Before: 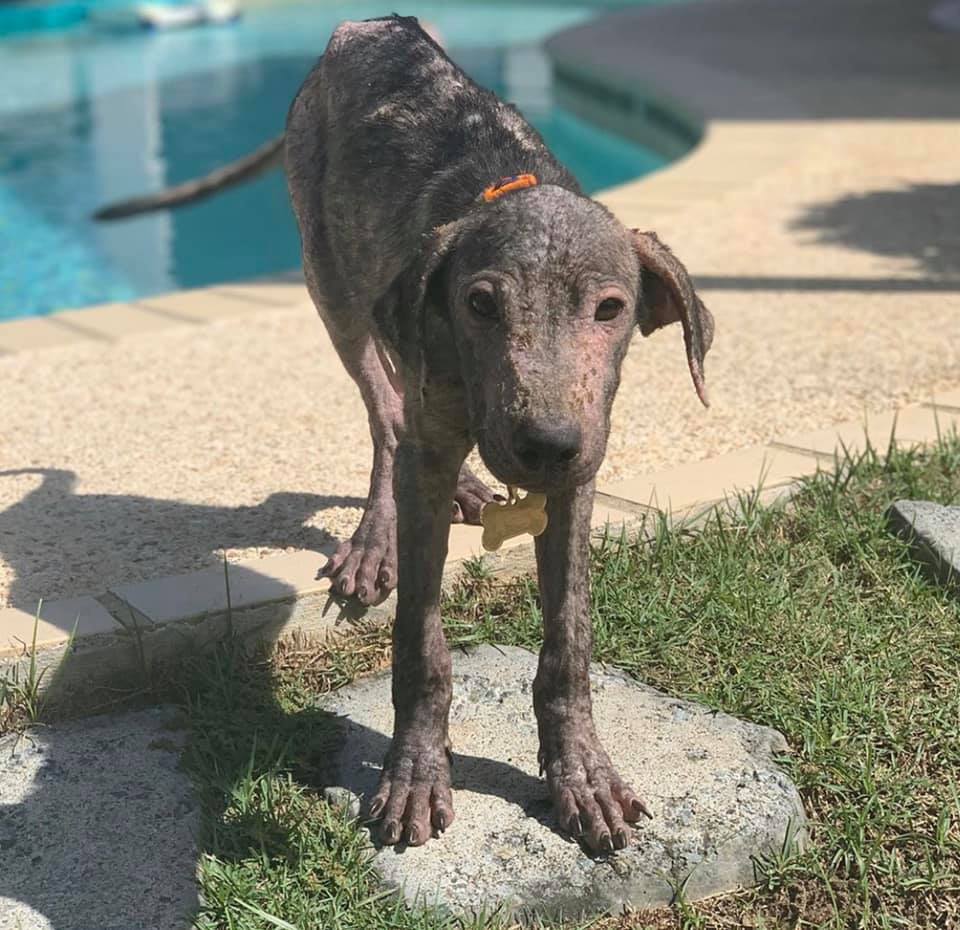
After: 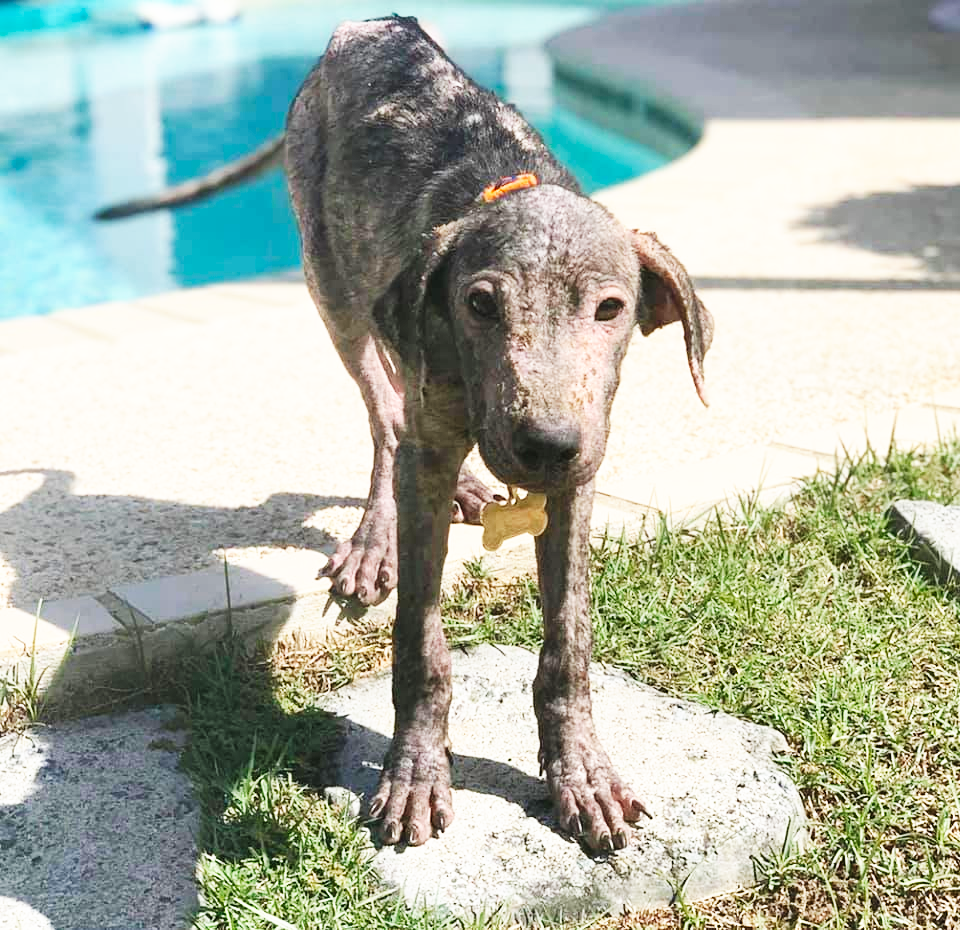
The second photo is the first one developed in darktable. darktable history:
base curve: curves: ch0 [(0, 0) (0.007, 0.004) (0.027, 0.03) (0.046, 0.07) (0.207, 0.54) (0.442, 0.872) (0.673, 0.972) (1, 1)], preserve colors none
white balance: emerald 1
